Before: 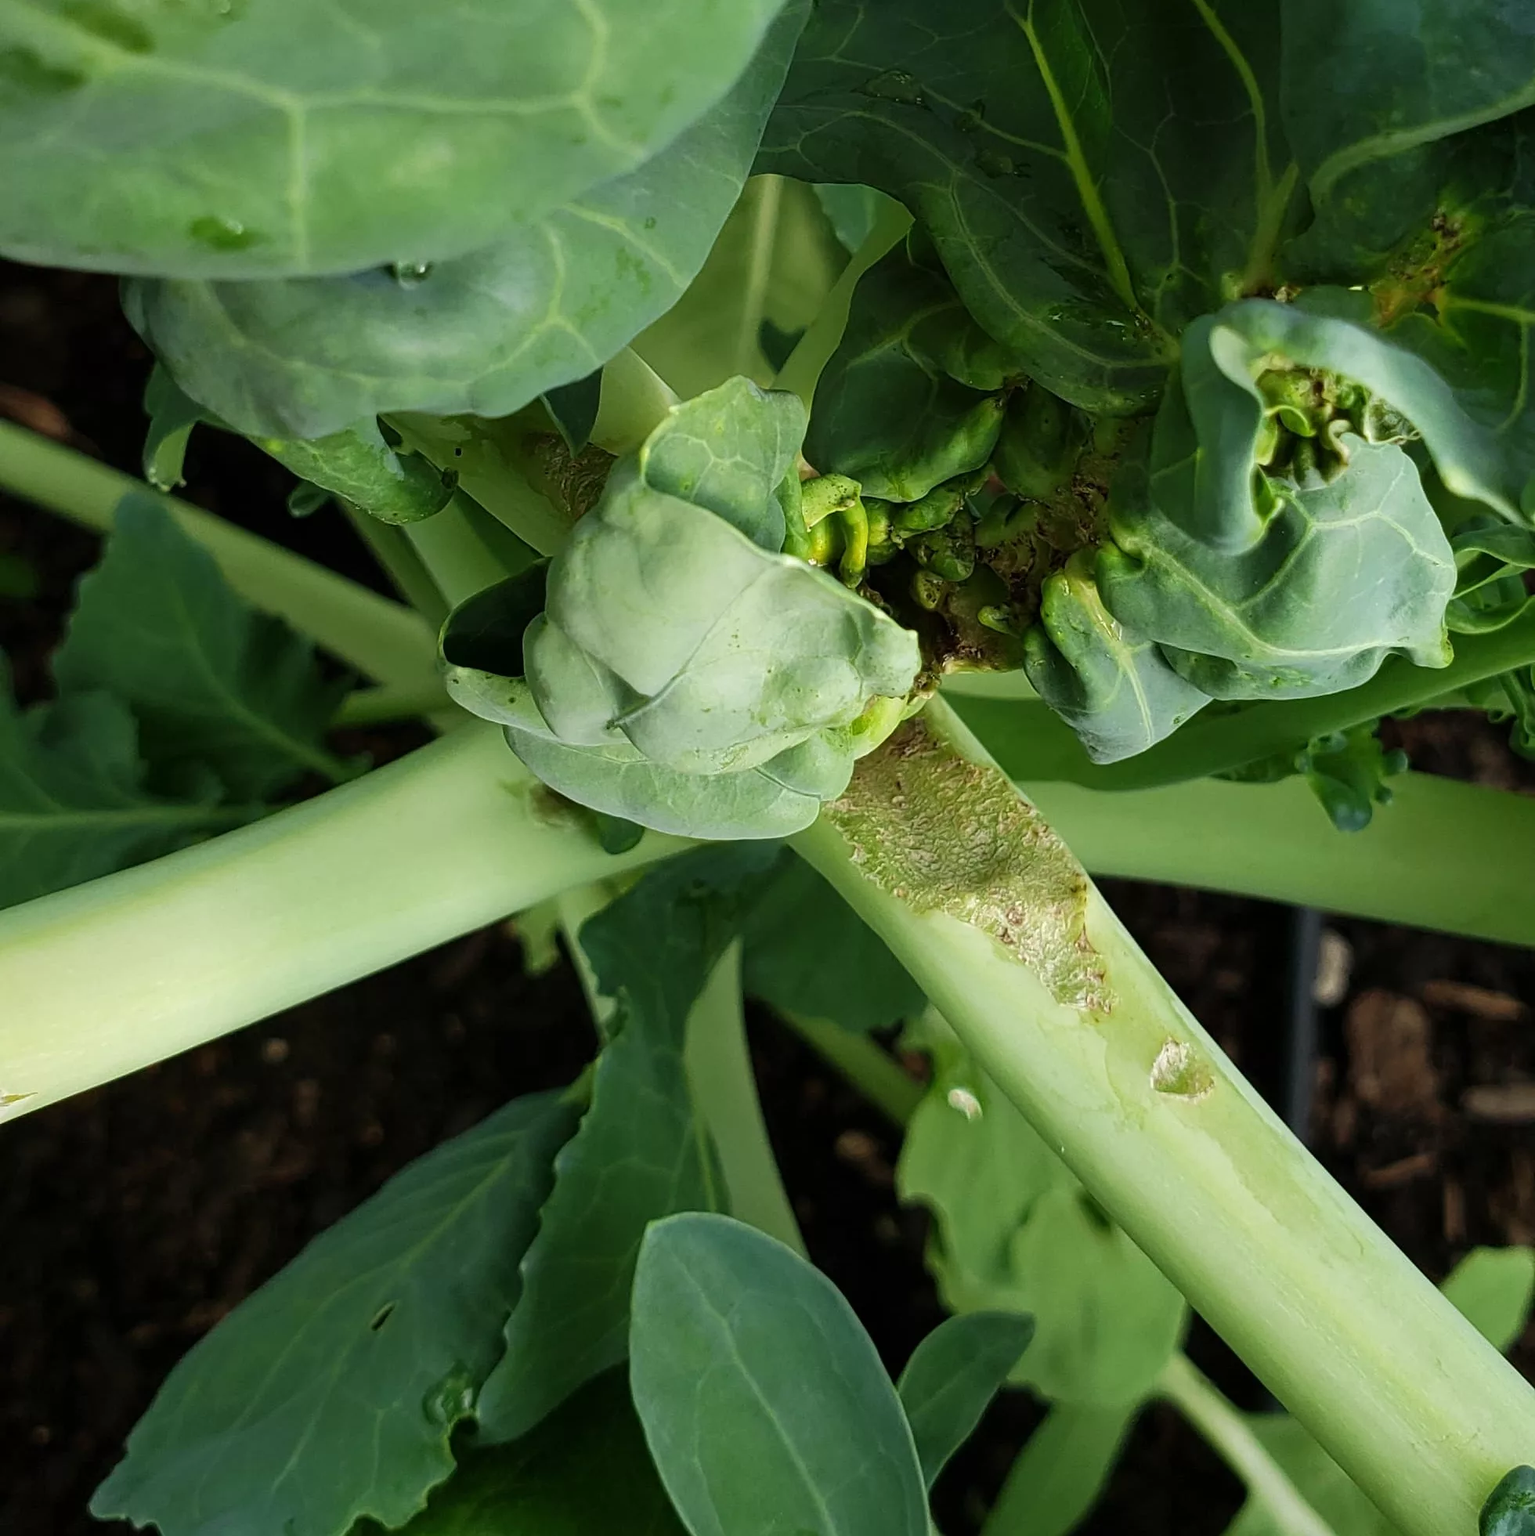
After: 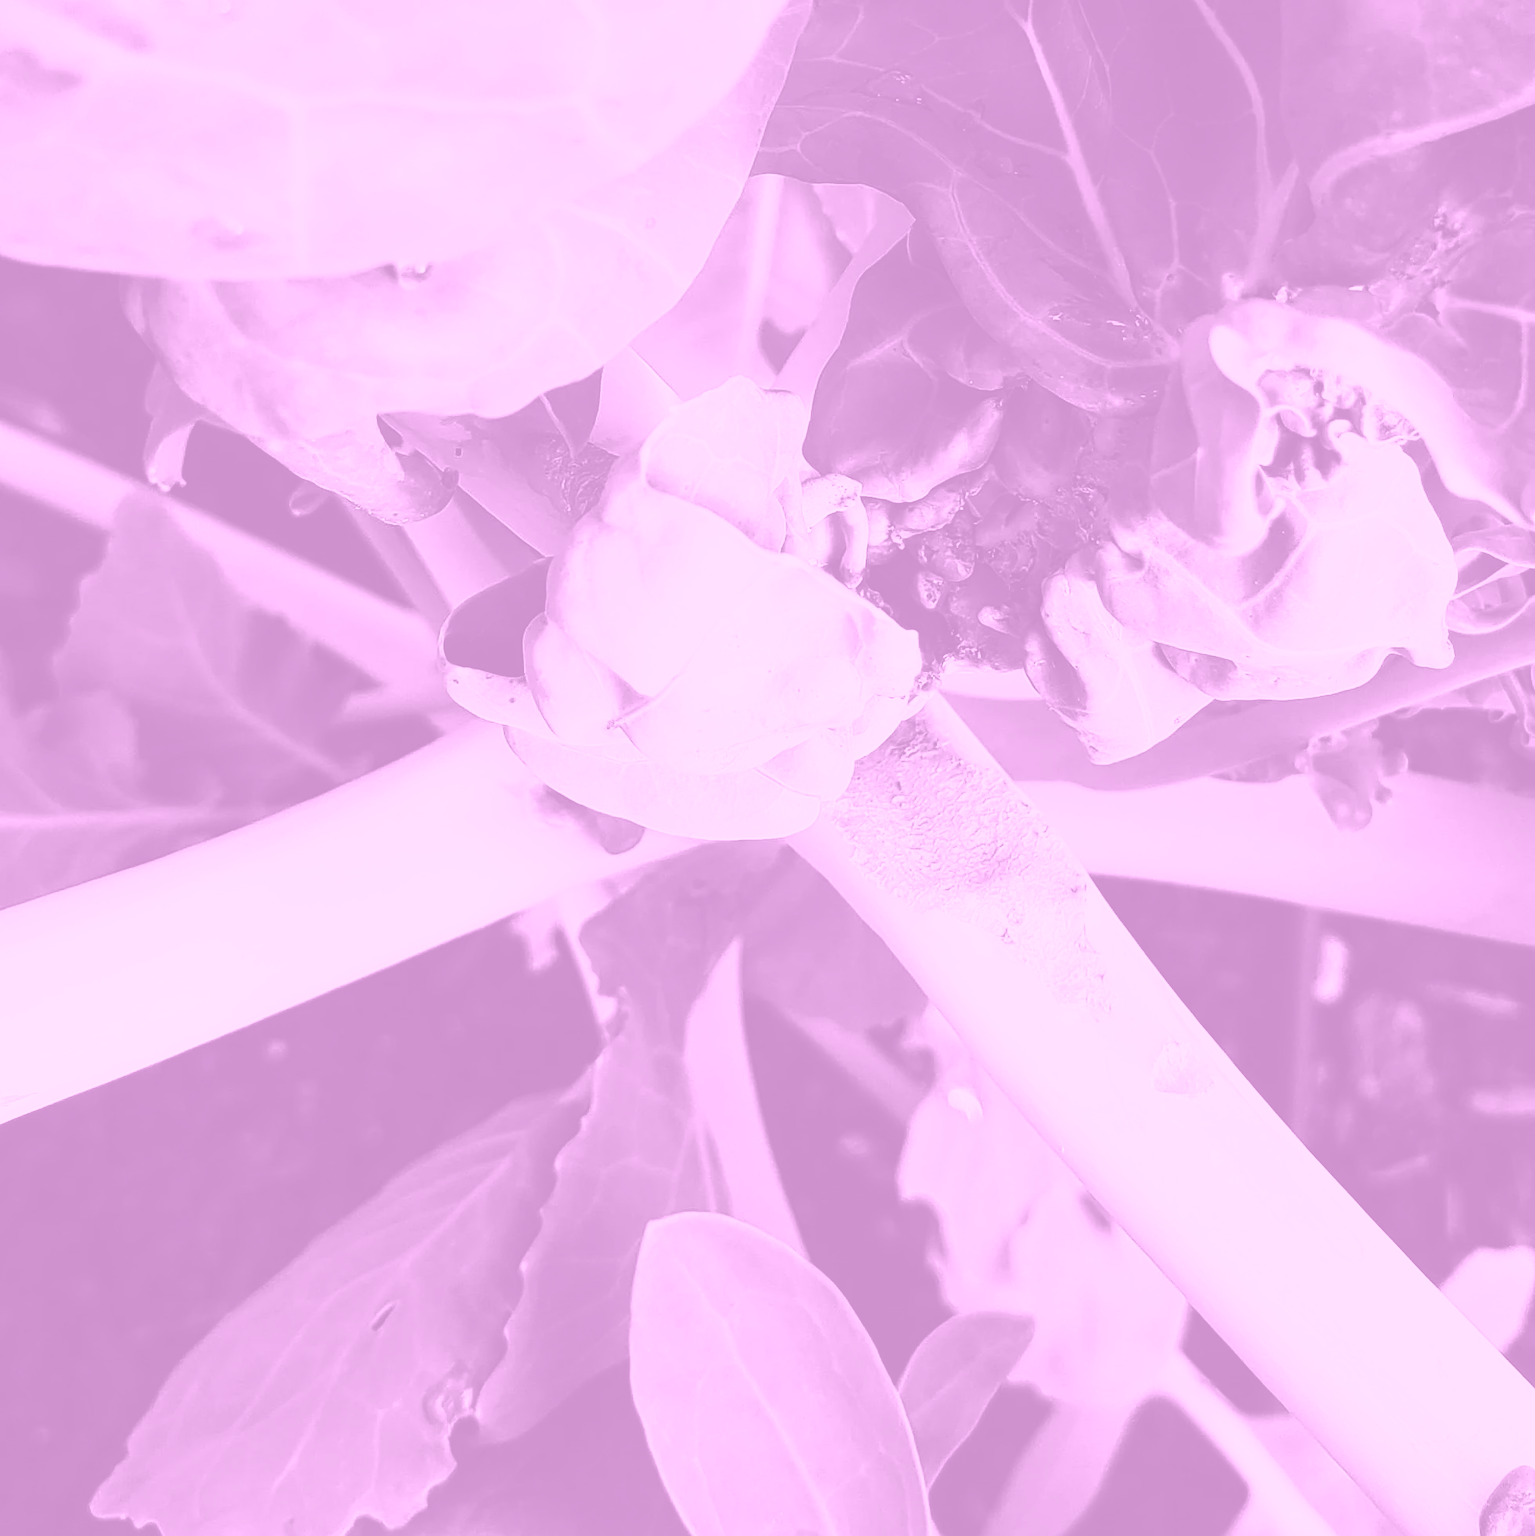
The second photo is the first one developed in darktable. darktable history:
sharpen: radius 1
contrast brightness saturation: contrast 0.2, brightness 0.16, saturation 0.22
colorize: hue 331.2°, saturation 69%, source mix 30.28%, lightness 69.02%, version 1
base curve: curves: ch0 [(0, 0) (0.036, 0.025) (0.121, 0.166) (0.206, 0.329) (0.605, 0.79) (1, 1)], preserve colors none
